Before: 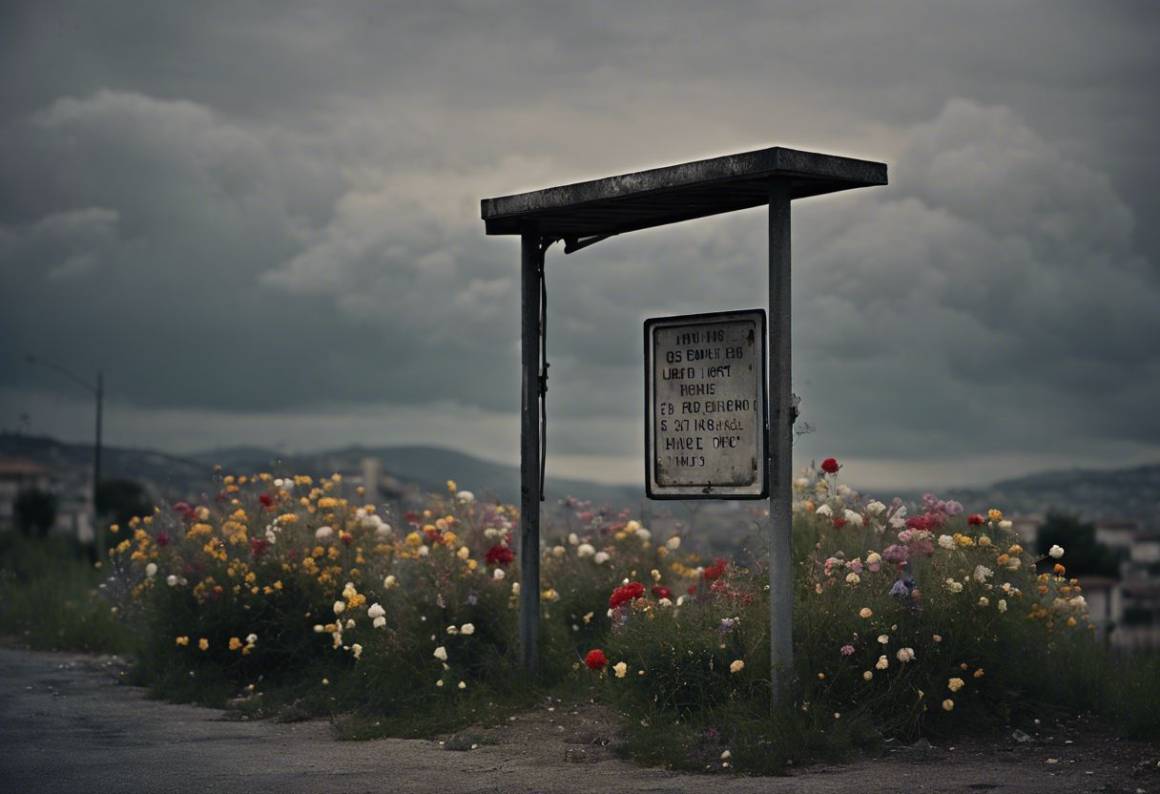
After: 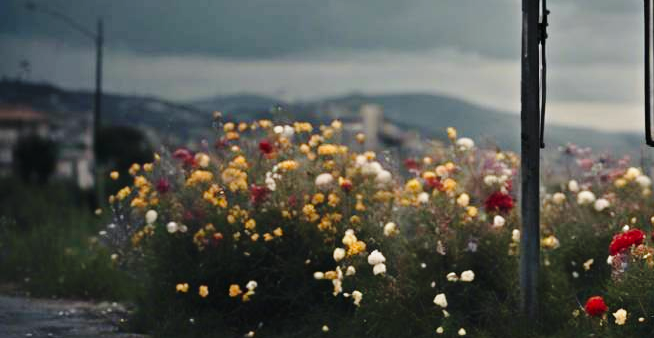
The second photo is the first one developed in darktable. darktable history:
crop: top 44.483%, right 43.593%, bottom 12.892%
base curve: curves: ch0 [(0, 0) (0.028, 0.03) (0.121, 0.232) (0.46, 0.748) (0.859, 0.968) (1, 1)], preserve colors none
